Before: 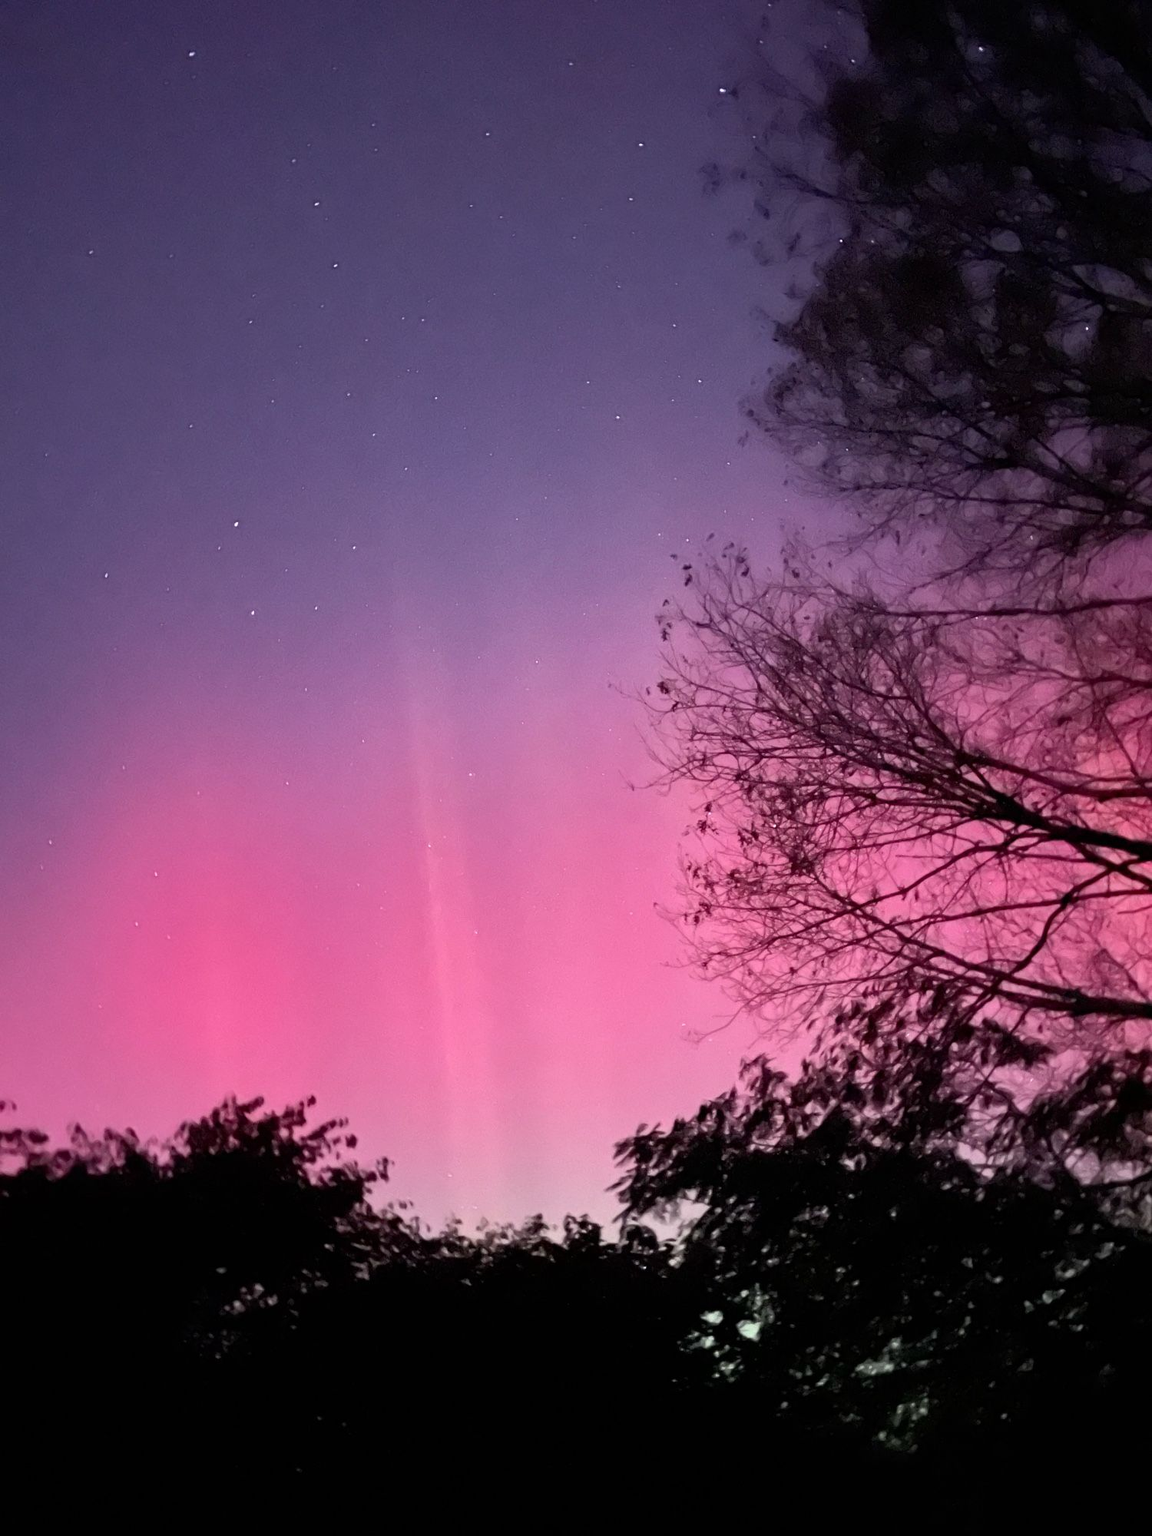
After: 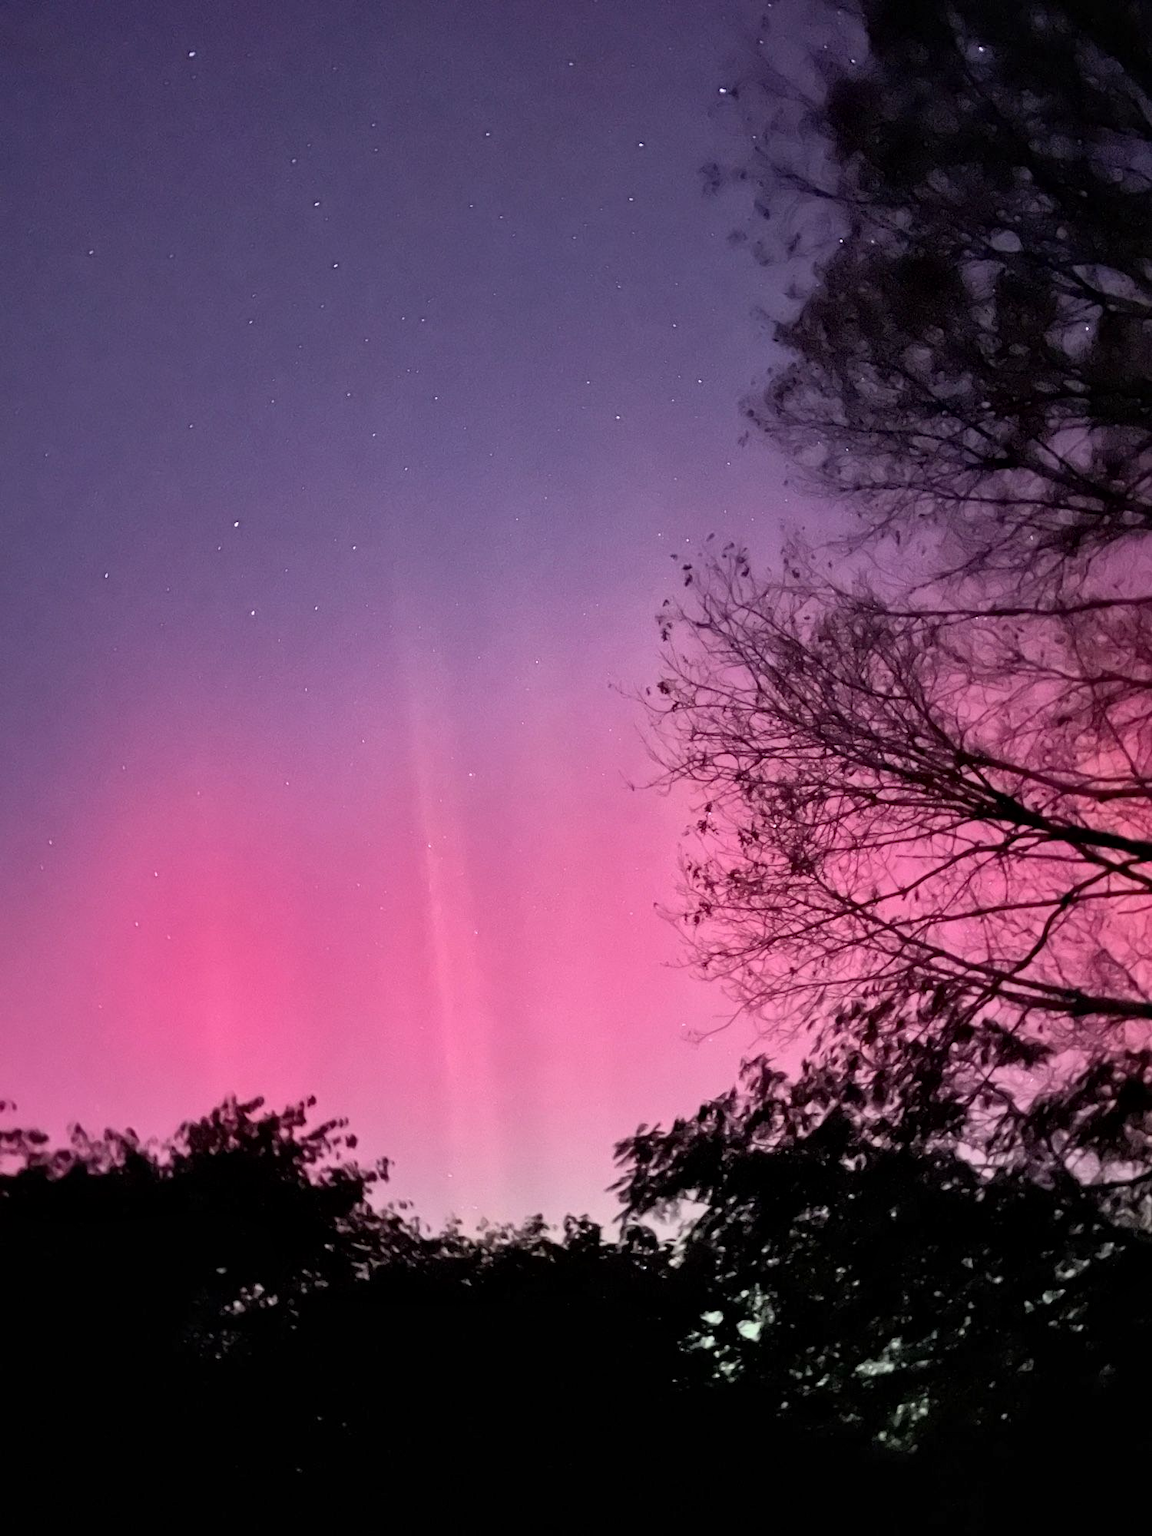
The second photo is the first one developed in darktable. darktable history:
shadows and highlights: shadows 32.31, highlights -32.26, shadows color adjustment 98.01%, highlights color adjustment 58.79%, soften with gaussian
local contrast: mode bilateral grid, contrast 19, coarseness 50, detail 119%, midtone range 0.2
